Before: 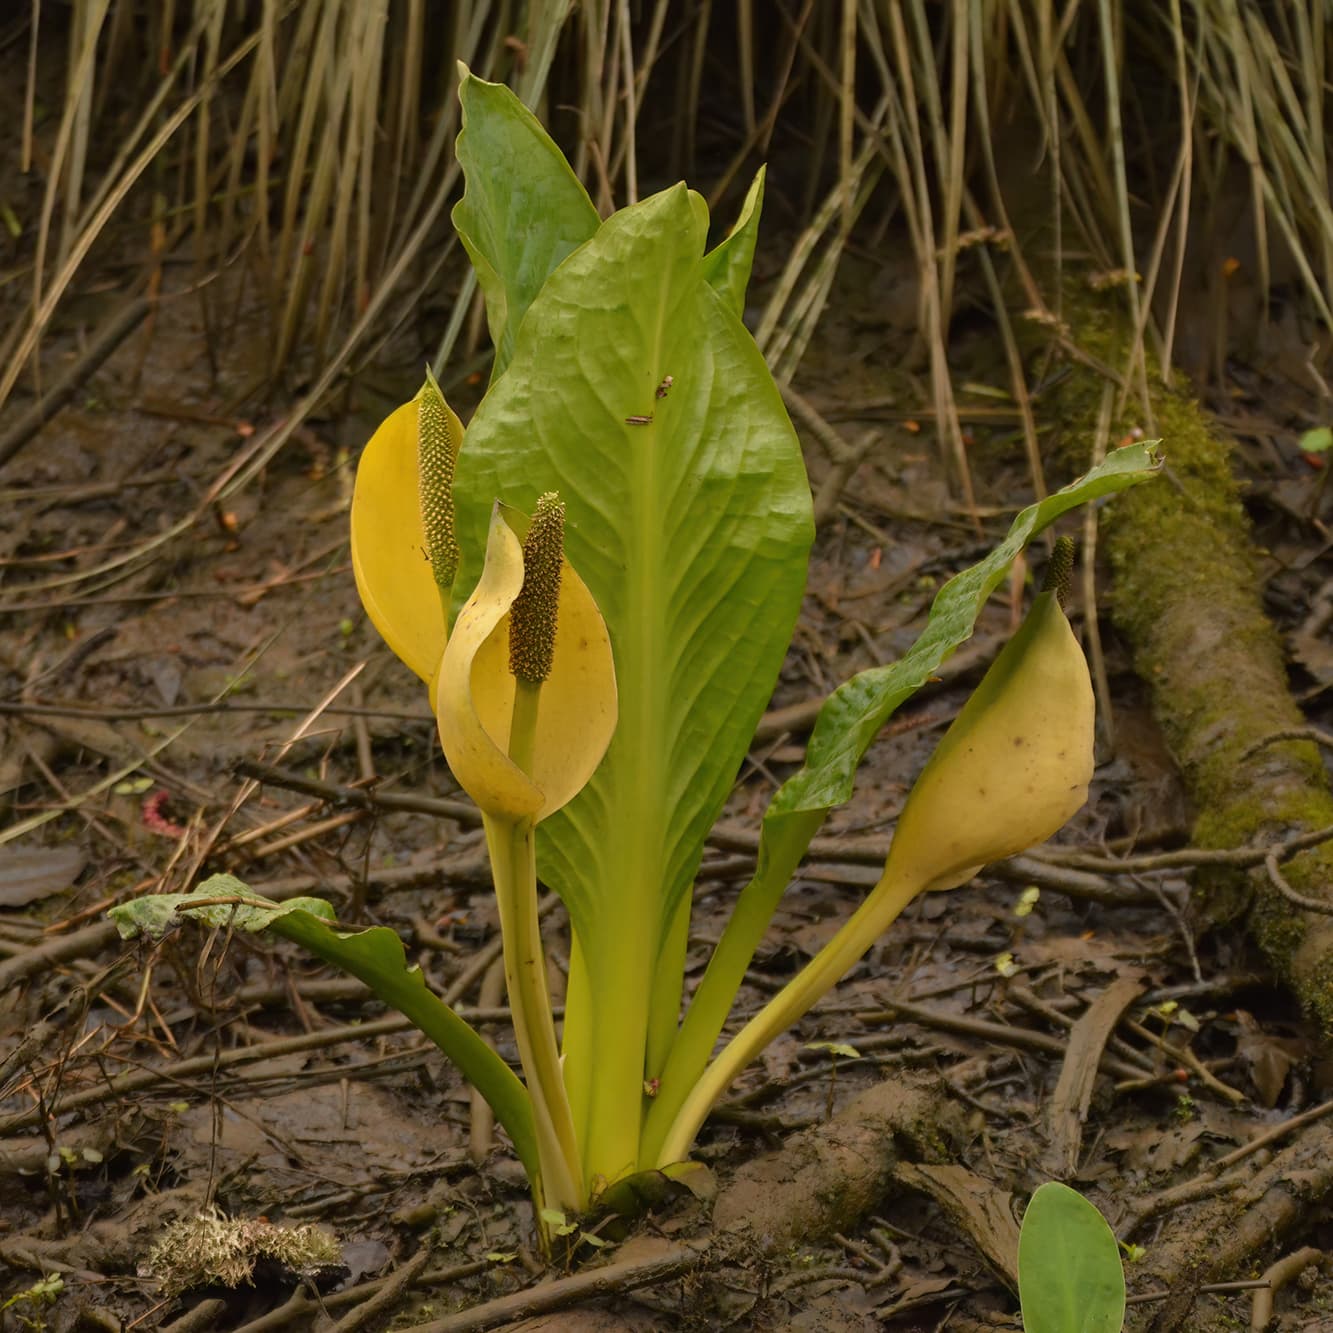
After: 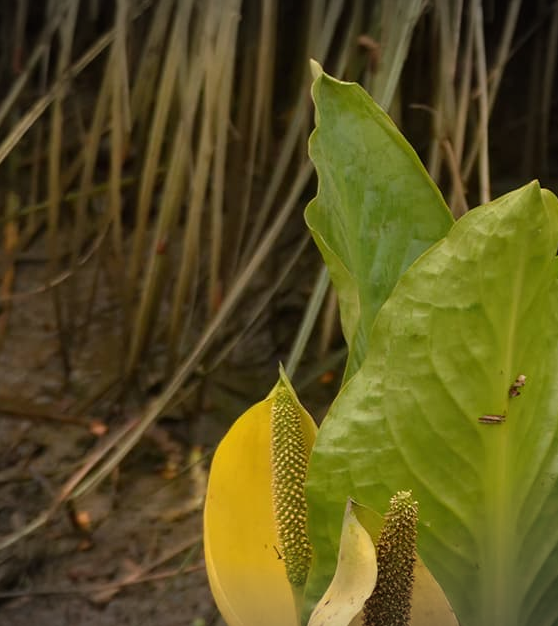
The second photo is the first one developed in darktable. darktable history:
vignetting: fall-off start 97.25%, width/height ratio 1.185
crop and rotate: left 11.037%, top 0.107%, right 47.052%, bottom 52.911%
